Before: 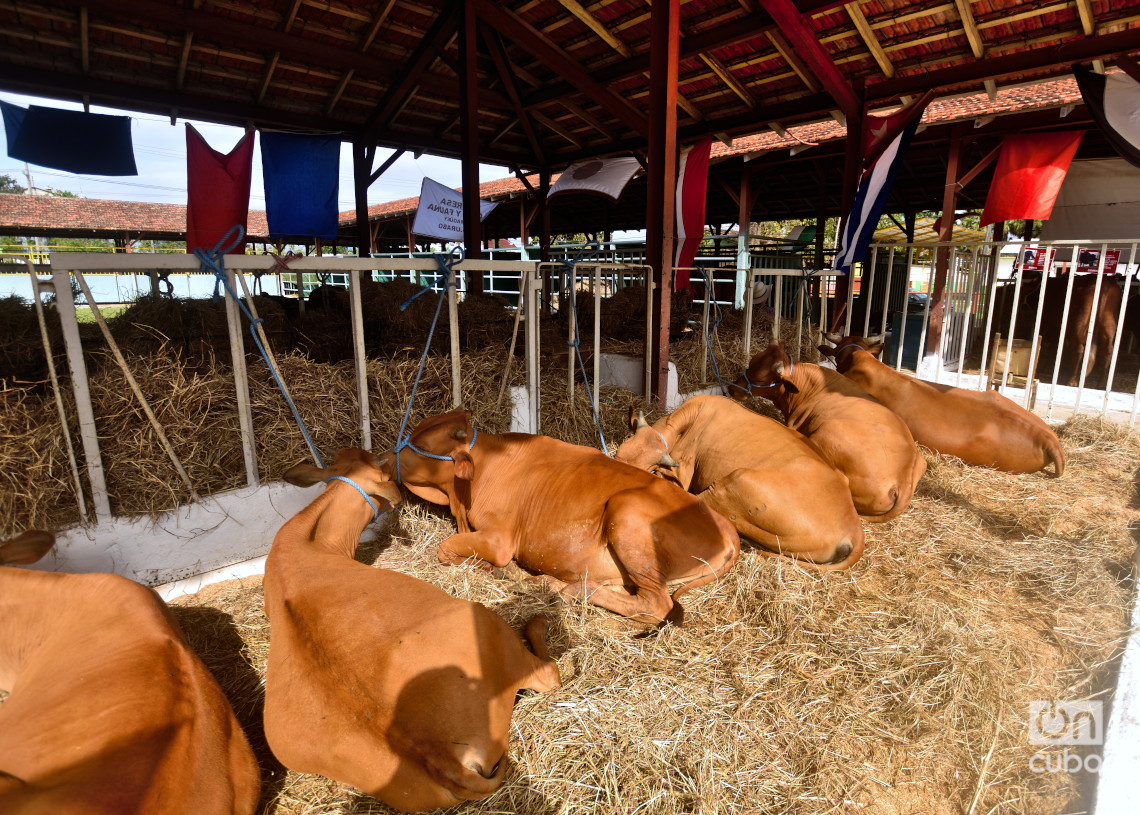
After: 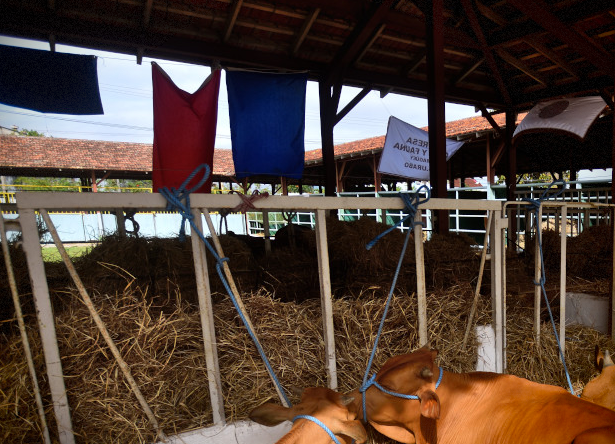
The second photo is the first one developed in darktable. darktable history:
crop and rotate: left 3.027%, top 7.527%, right 43.009%, bottom 37.977%
vignetting: fall-off start 74.66%, fall-off radius 65.86%, brightness -0.986, saturation 0.494, dithering 8-bit output
